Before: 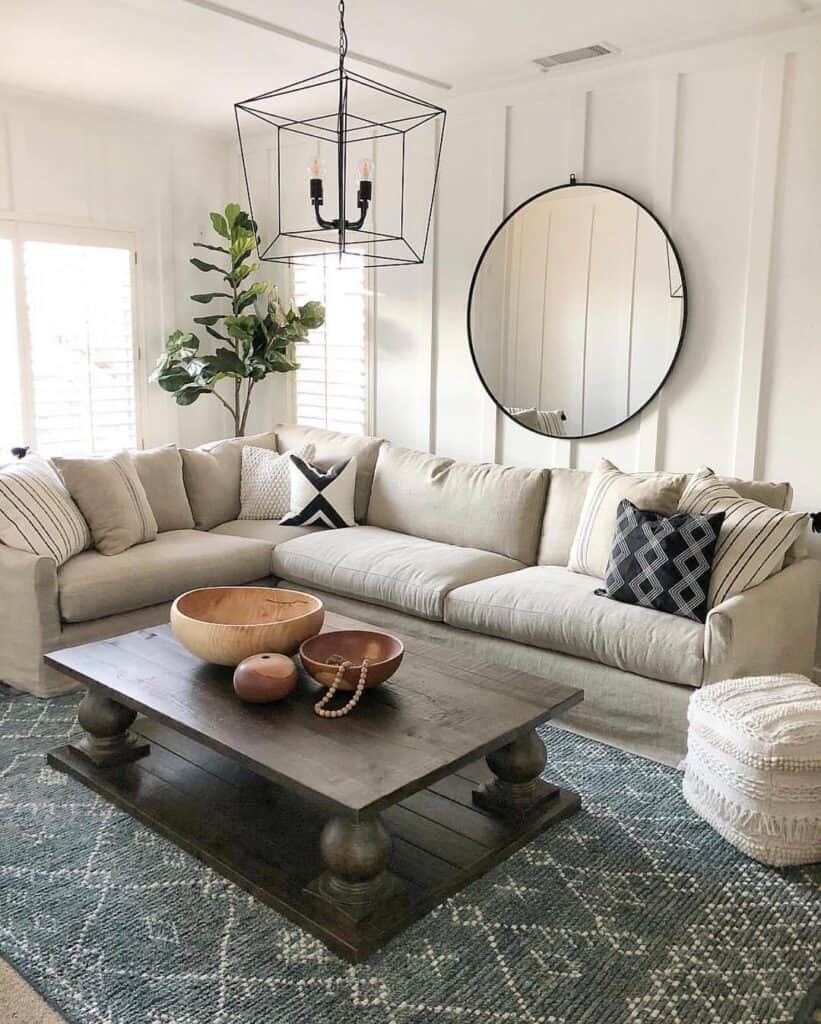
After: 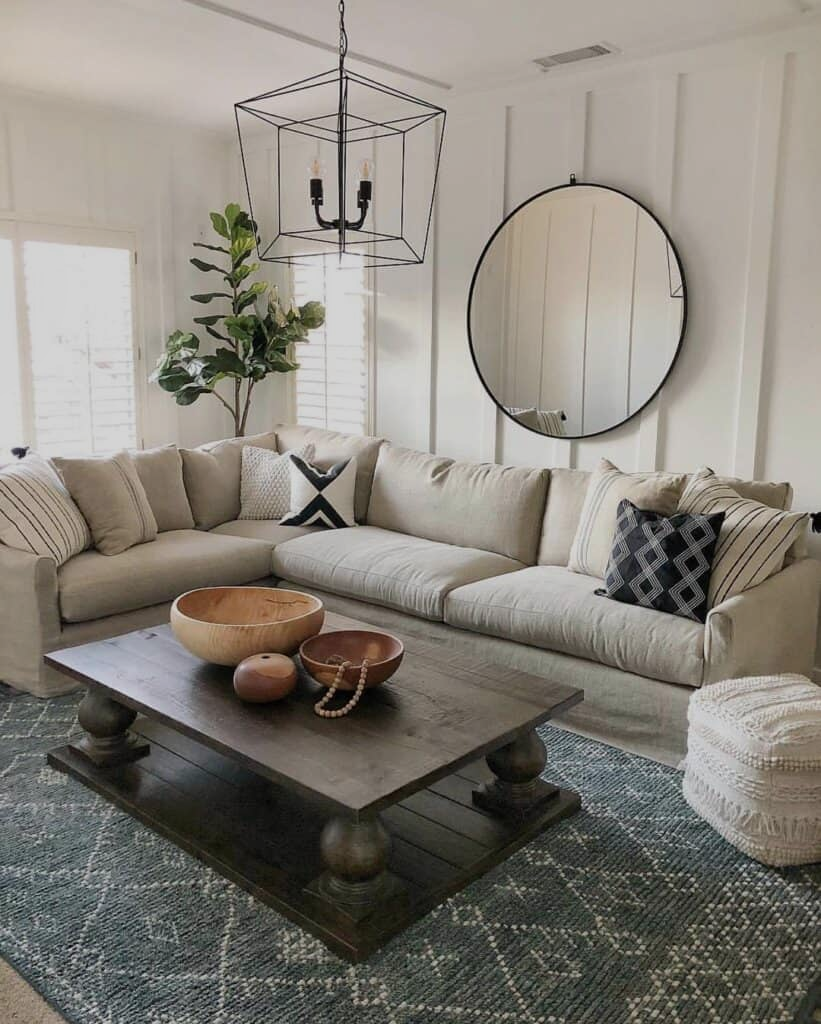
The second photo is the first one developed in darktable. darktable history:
exposure: exposure -0.579 EV, compensate exposure bias true, compensate highlight preservation false
shadows and highlights: shadows 3.94, highlights -18.68, soften with gaussian
tone equalizer: edges refinement/feathering 500, mask exposure compensation -1.57 EV, preserve details no
